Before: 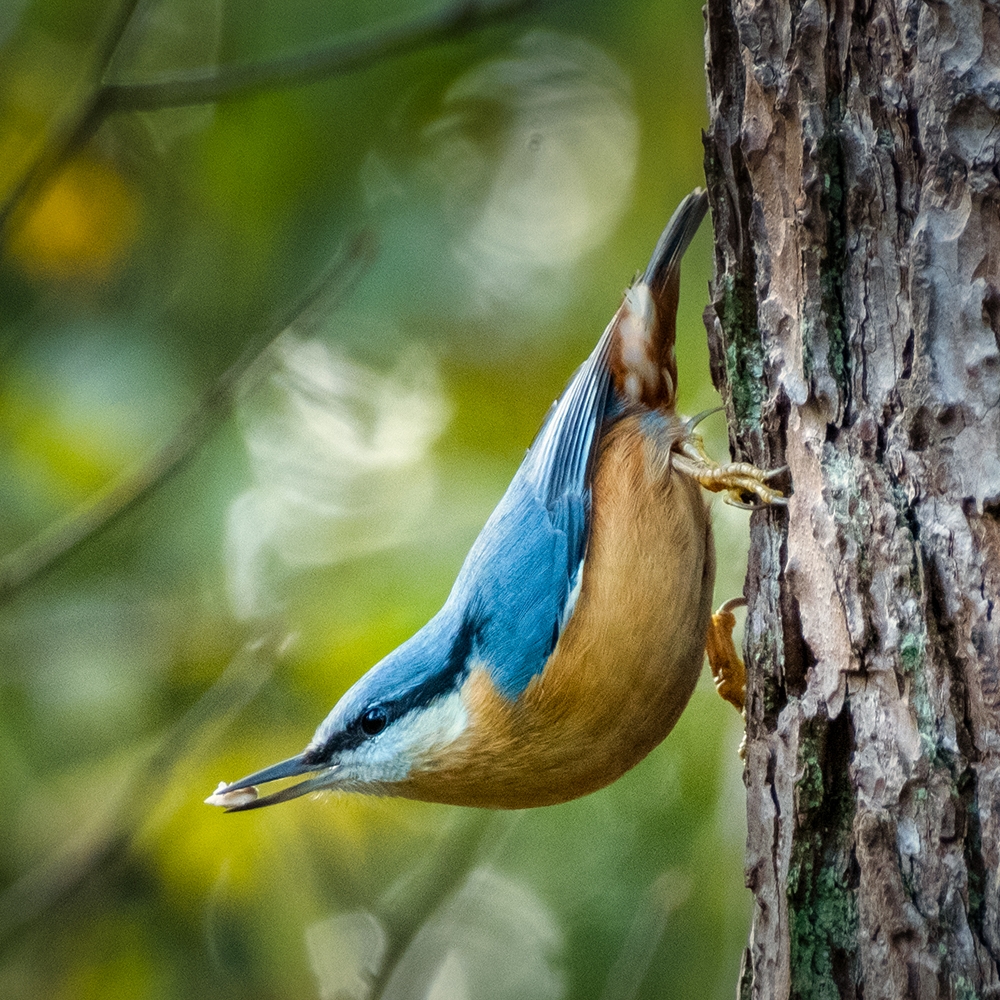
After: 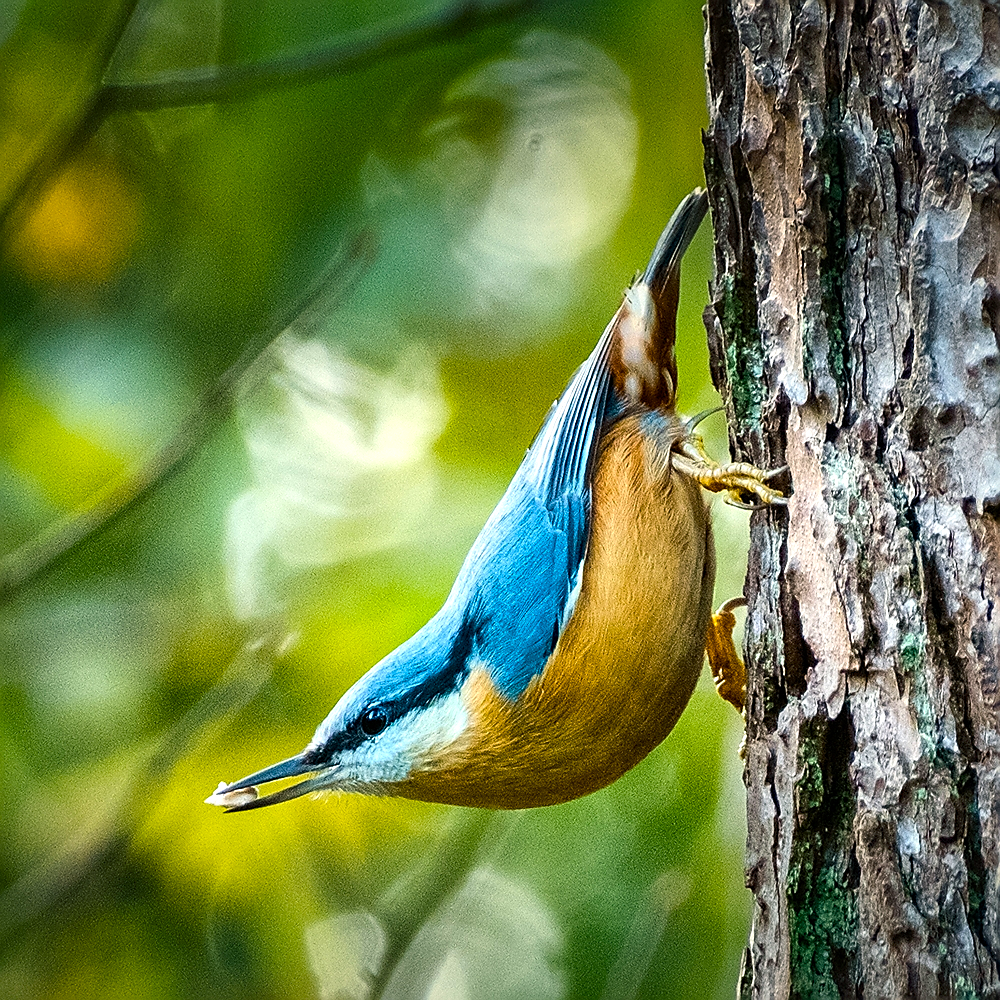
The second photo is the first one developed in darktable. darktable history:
contrast brightness saturation: contrast 0.141
color balance rgb: shadows lift › luminance -7.511%, shadows lift › chroma 2.239%, shadows lift › hue 163.45°, perceptual saturation grading › global saturation 19.808%, perceptual brilliance grading › global brilliance 11.231%, global vibrance 20%
sharpen: radius 1.384, amount 1.253, threshold 0.786
